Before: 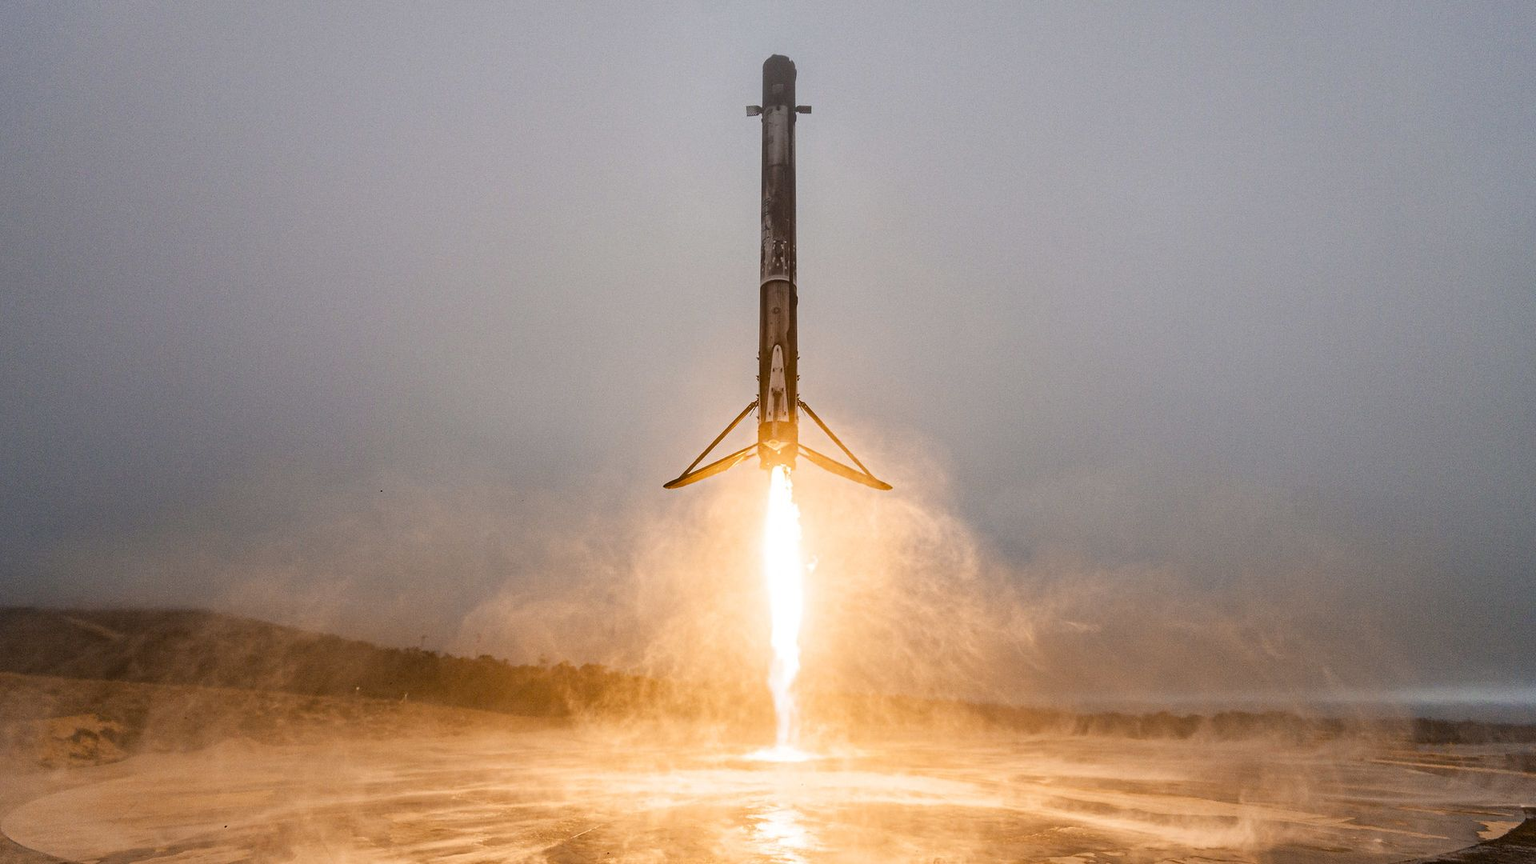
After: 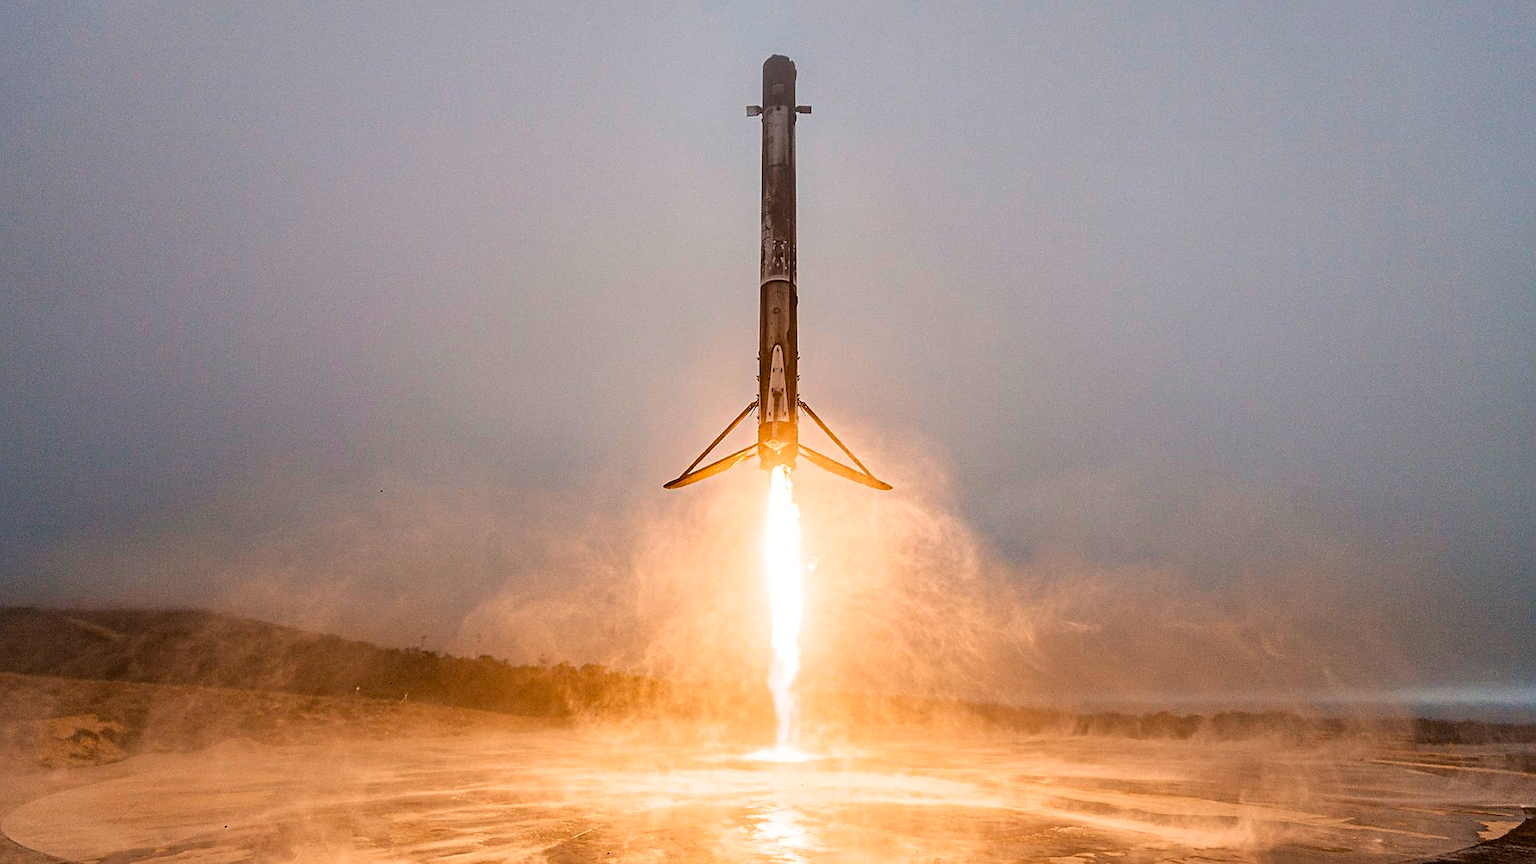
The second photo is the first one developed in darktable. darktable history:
sharpen: on, module defaults
velvia: strength 26.79%
